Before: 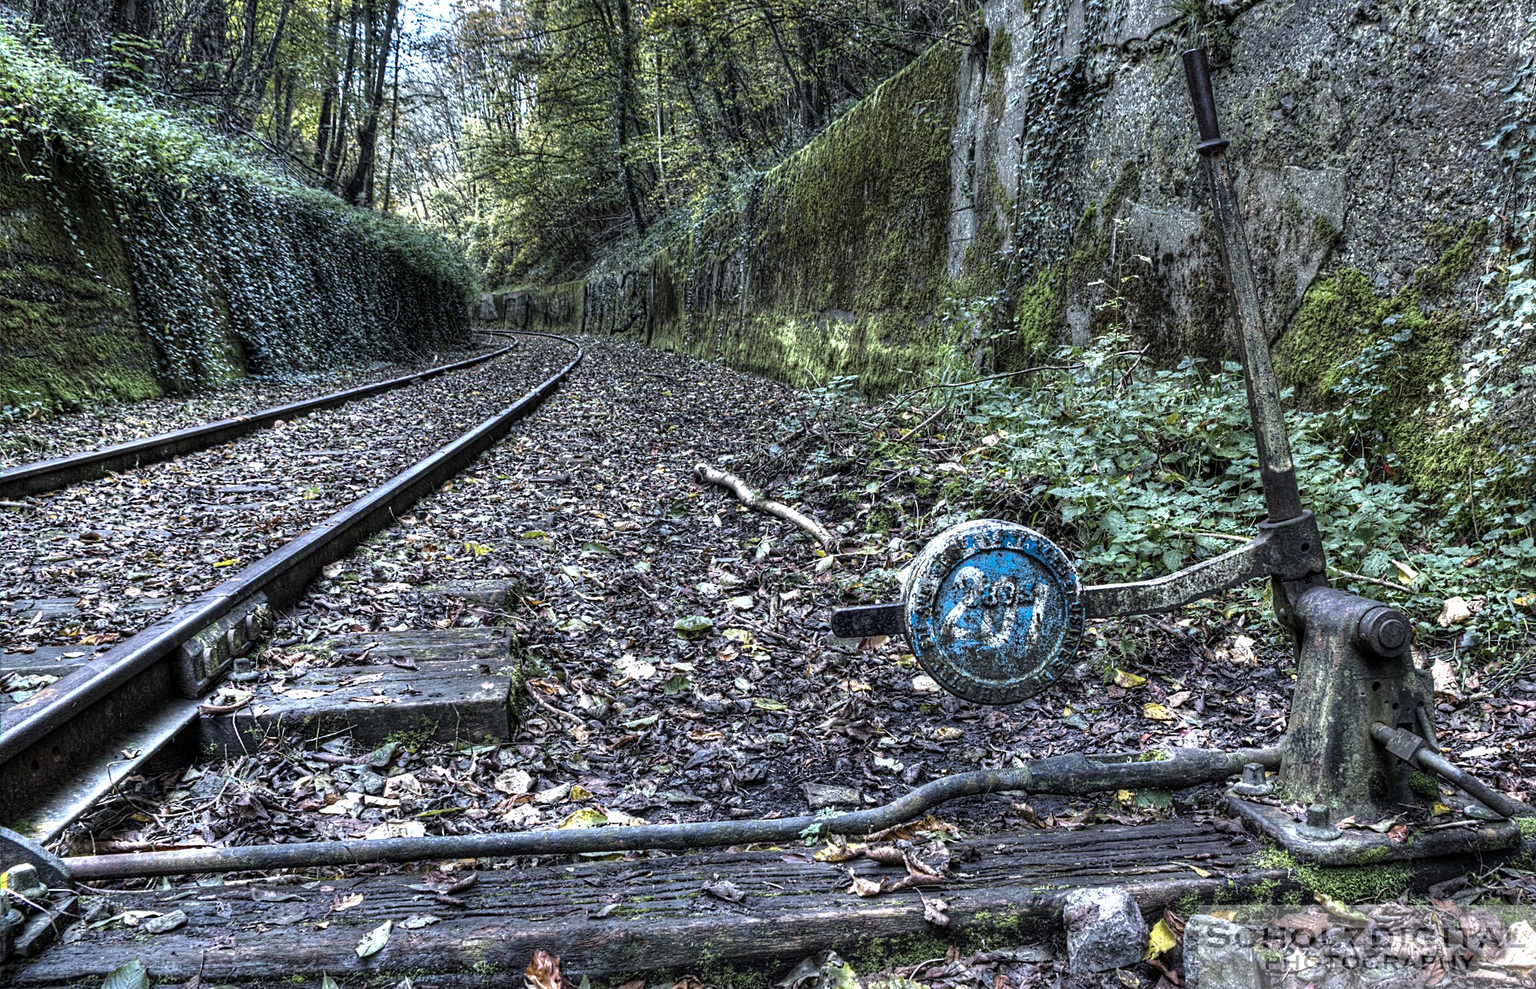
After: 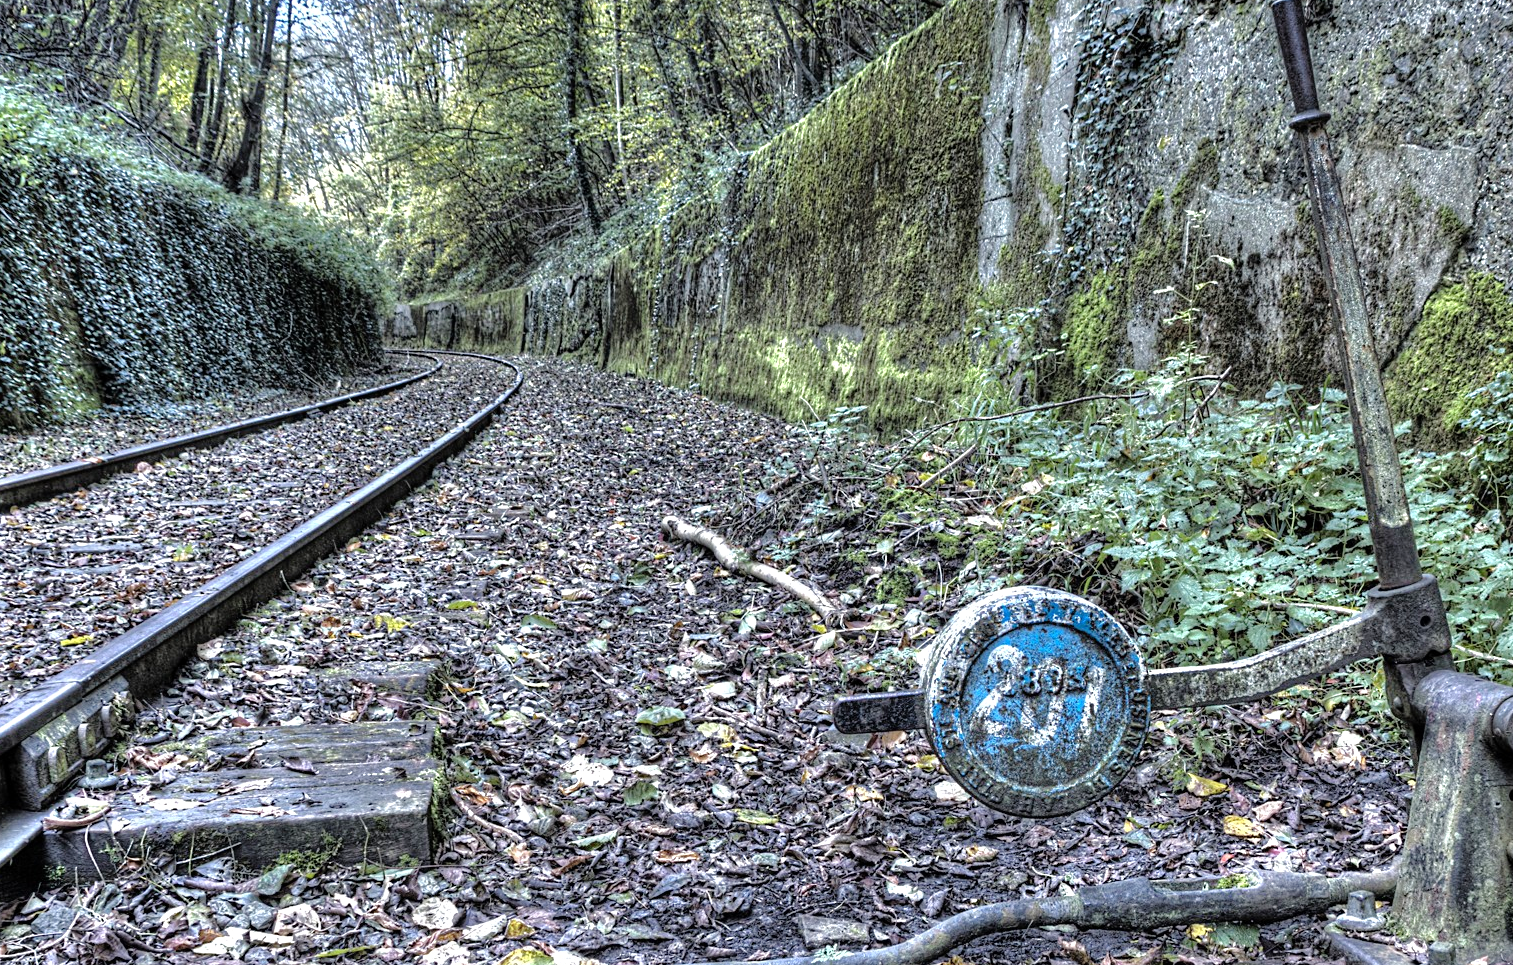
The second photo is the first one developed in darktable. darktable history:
tone equalizer: -7 EV 0.15 EV, -6 EV 0.6 EV, -5 EV 1.15 EV, -4 EV 1.33 EV, -3 EV 1.15 EV, -2 EV 0.6 EV, -1 EV 0.15 EV, mask exposure compensation -0.5 EV
crop and rotate: left 10.77%, top 5.1%, right 10.41%, bottom 16.76%
